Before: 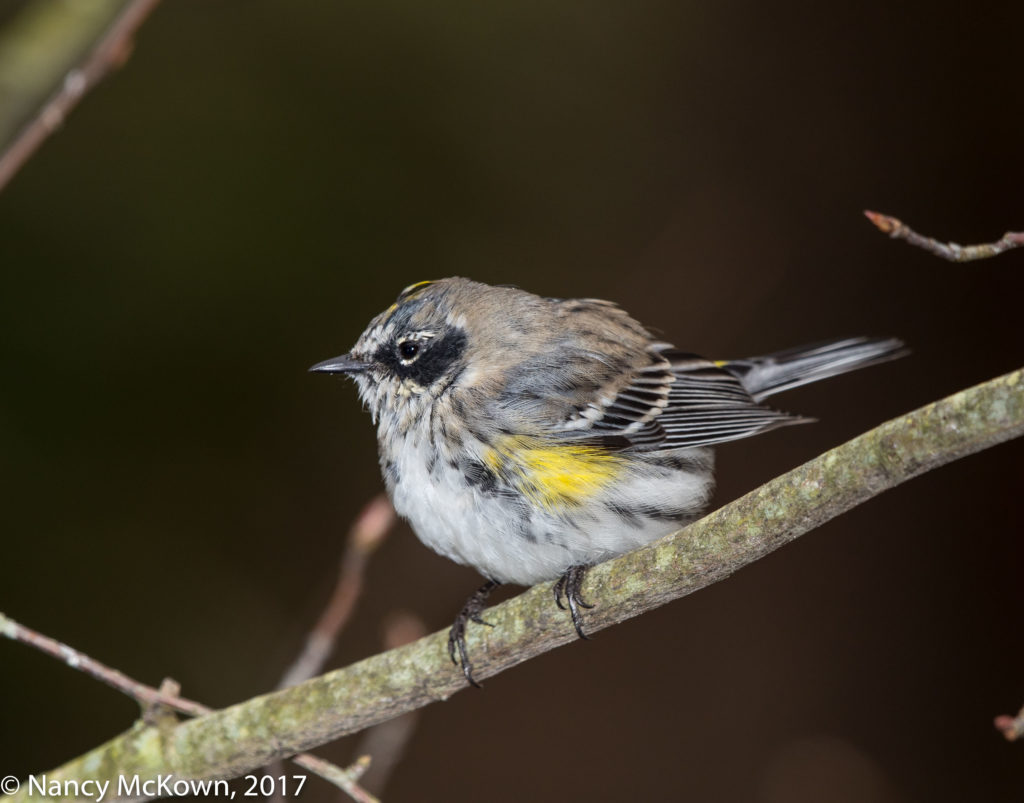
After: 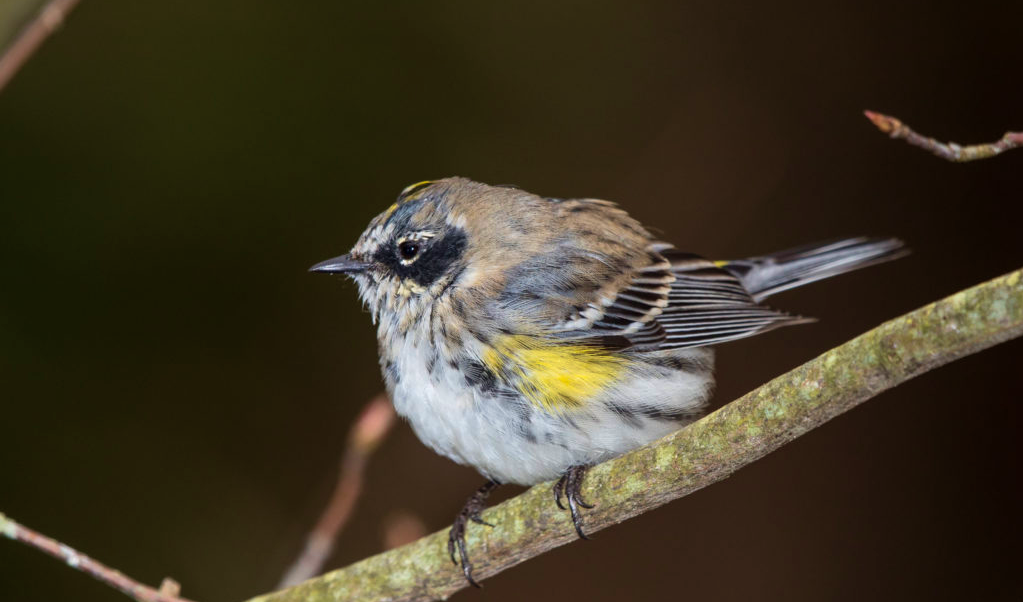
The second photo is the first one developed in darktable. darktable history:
velvia: strength 50%
crop and rotate: top 12.5%, bottom 12.5%
